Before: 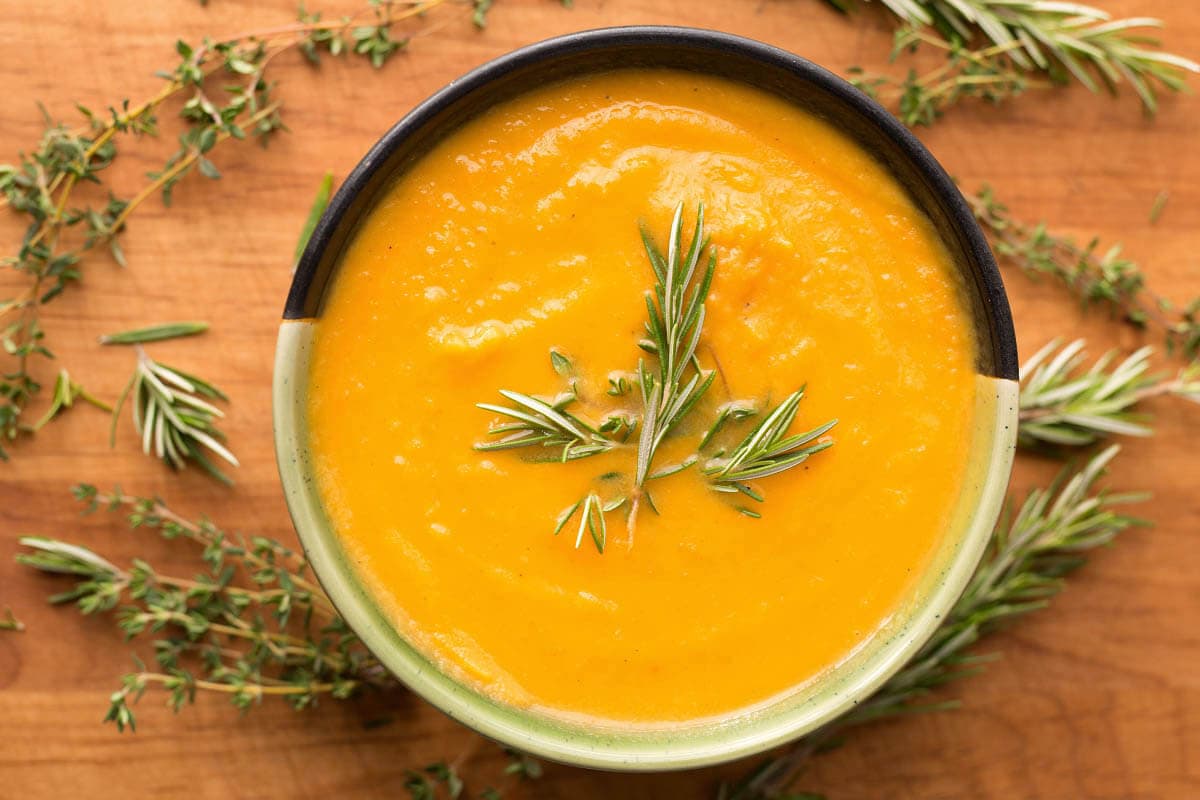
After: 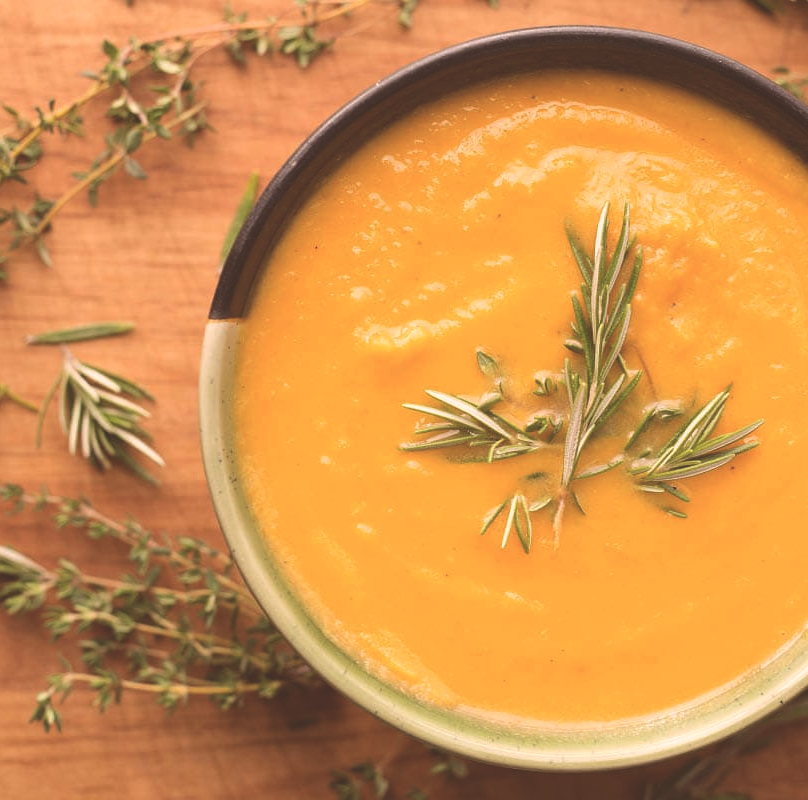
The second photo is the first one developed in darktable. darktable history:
exposure: black level correction -0.03, compensate exposure bias true, compensate highlight preservation false
color correction: highlights a* 10.26, highlights b* 9.68, shadows a* 8.03, shadows b* 8.47, saturation 0.813
crop and rotate: left 6.191%, right 26.462%
